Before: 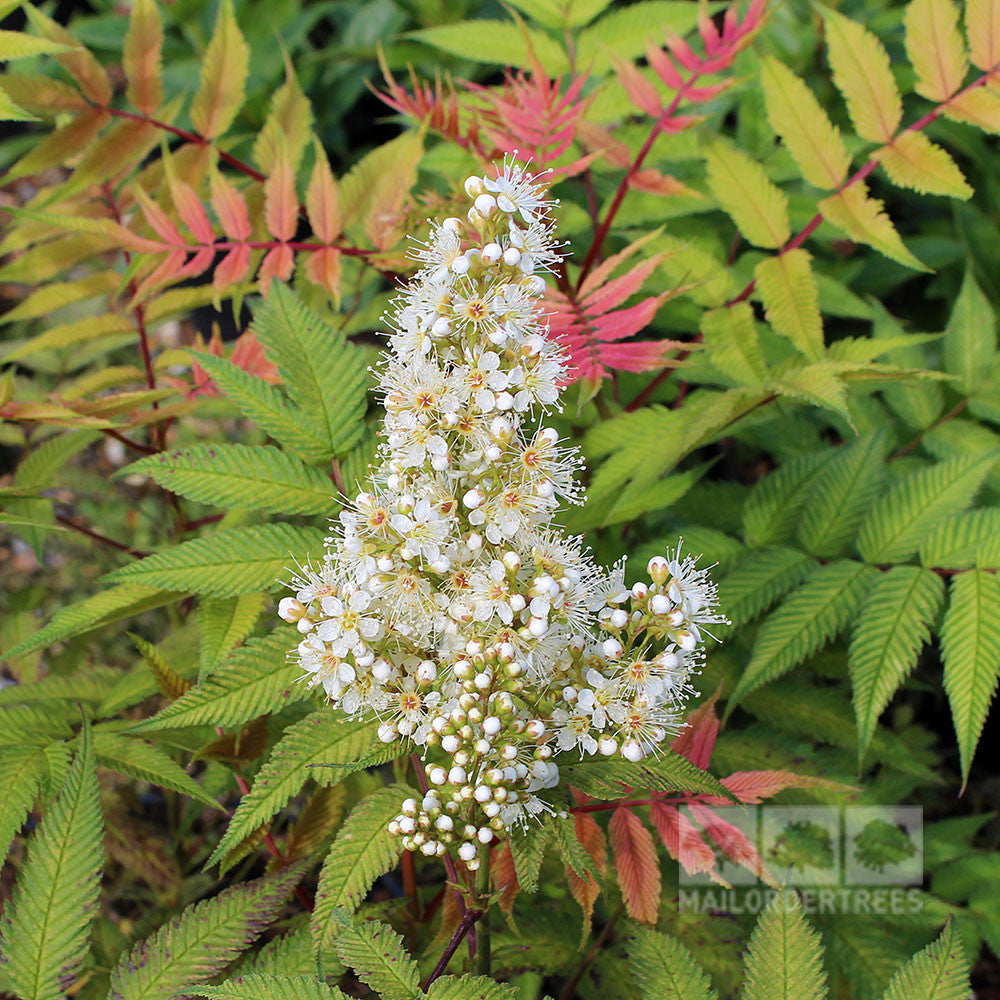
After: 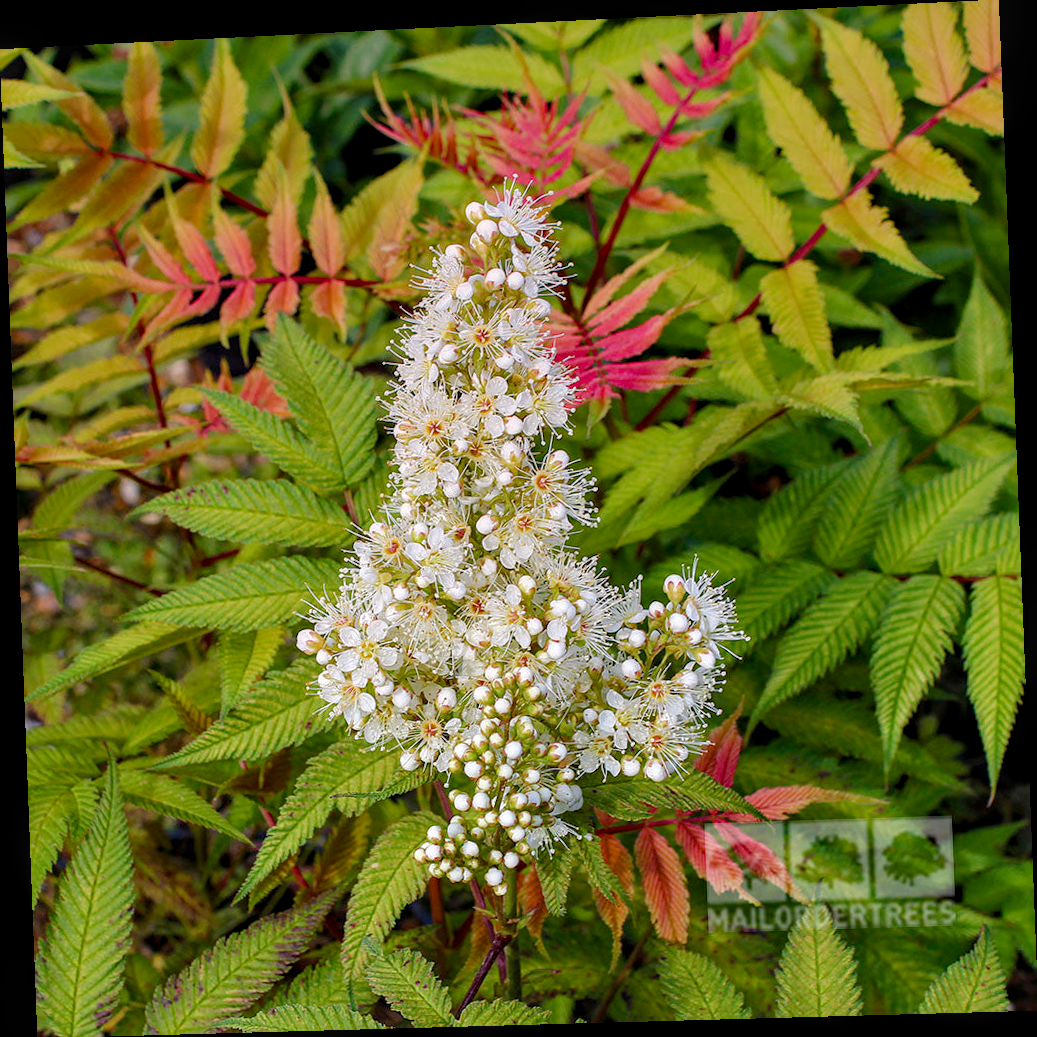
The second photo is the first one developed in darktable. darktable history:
graduated density: density 0.38 EV, hardness 21%, rotation -6.11°, saturation 32%
local contrast: on, module defaults
color balance rgb: perceptual saturation grading › global saturation 20%, perceptual saturation grading › highlights -25%, perceptual saturation grading › shadows 25%
rotate and perspective: rotation -2.22°, lens shift (horizontal) -0.022, automatic cropping off
haze removal: on, module defaults
